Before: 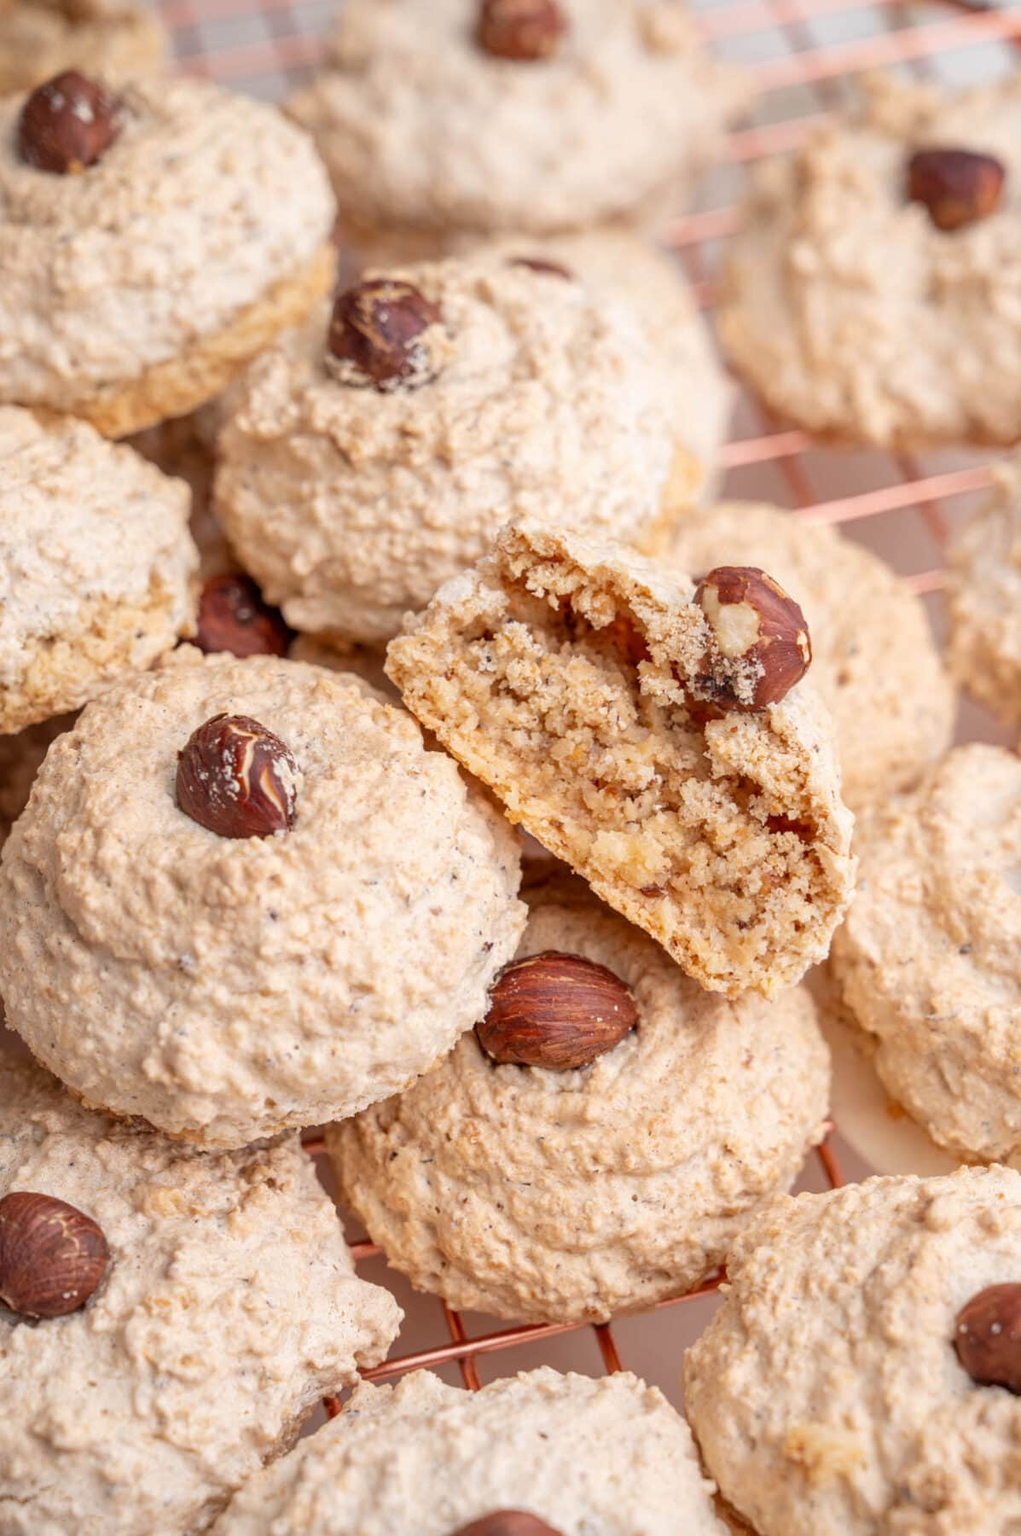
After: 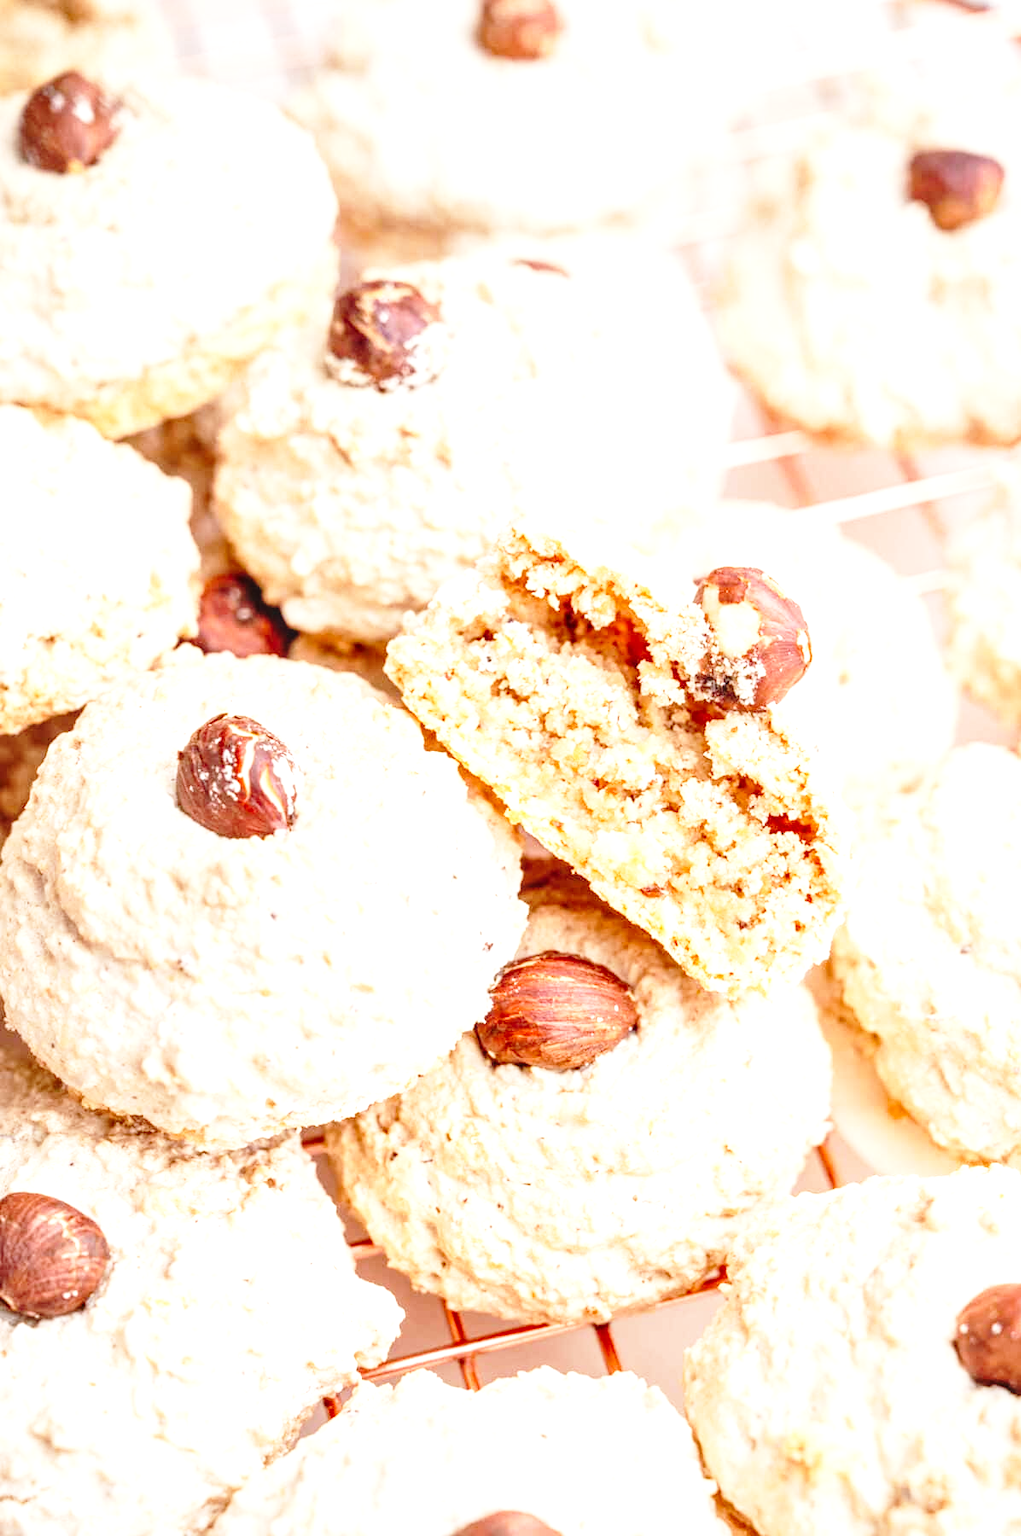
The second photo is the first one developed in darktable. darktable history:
exposure: black level correction -0.001, exposure 1.115 EV, compensate highlight preservation false
local contrast: on, module defaults
base curve: curves: ch0 [(0, 0) (0.028, 0.03) (0.121, 0.232) (0.46, 0.748) (0.859, 0.968) (1, 1)], preserve colors none
